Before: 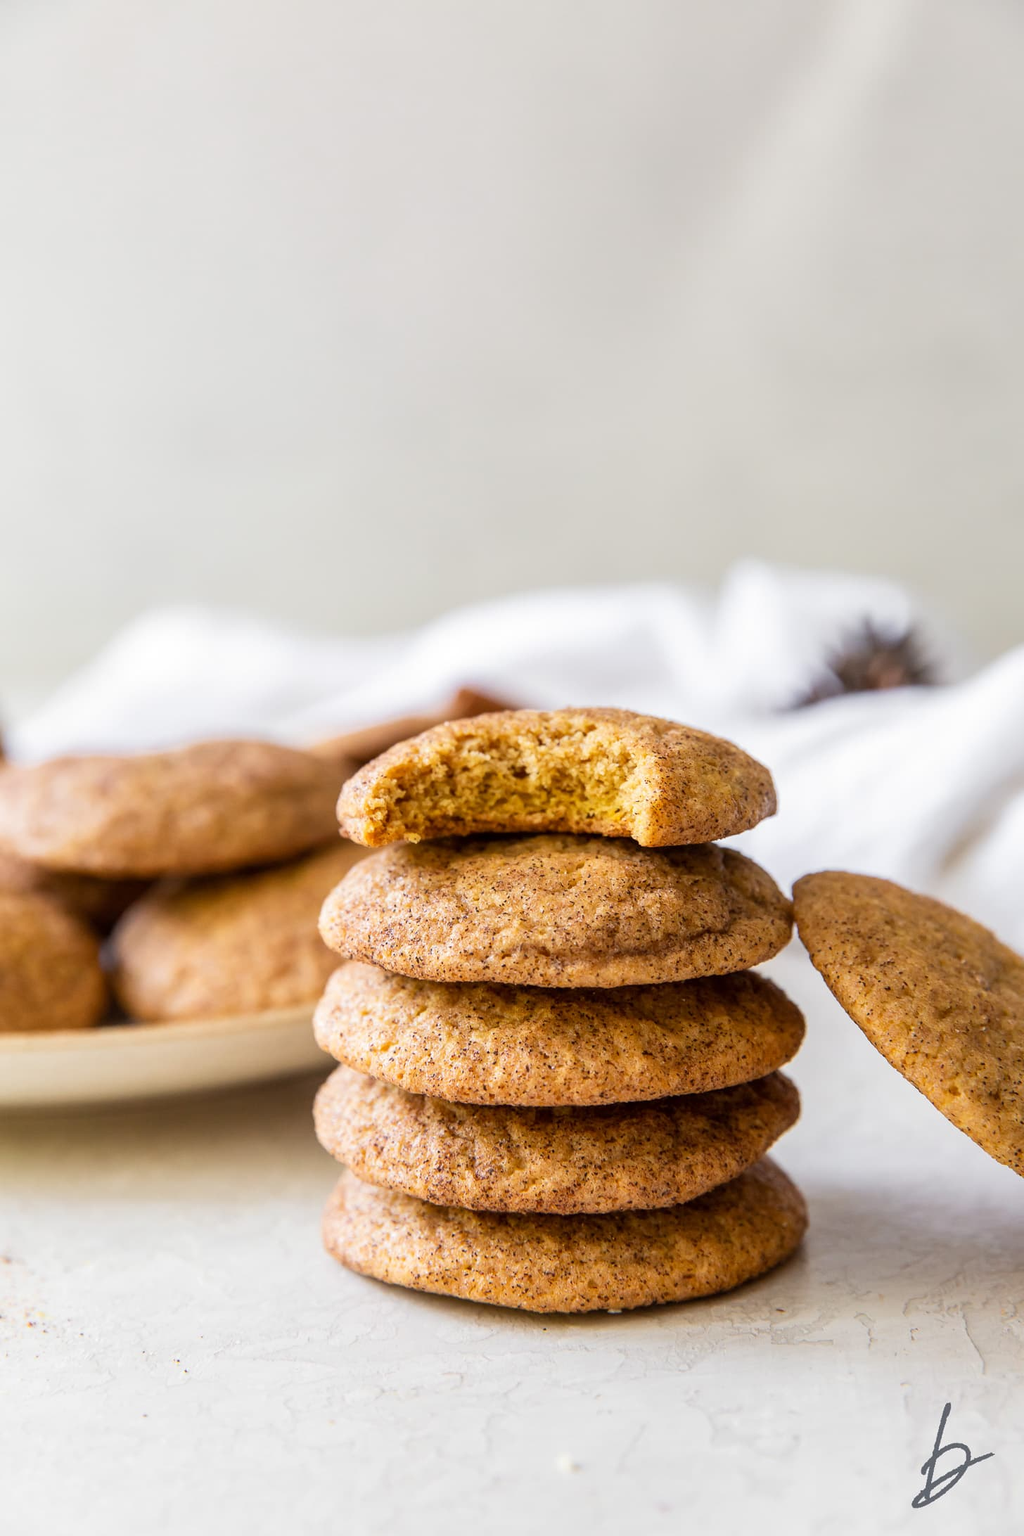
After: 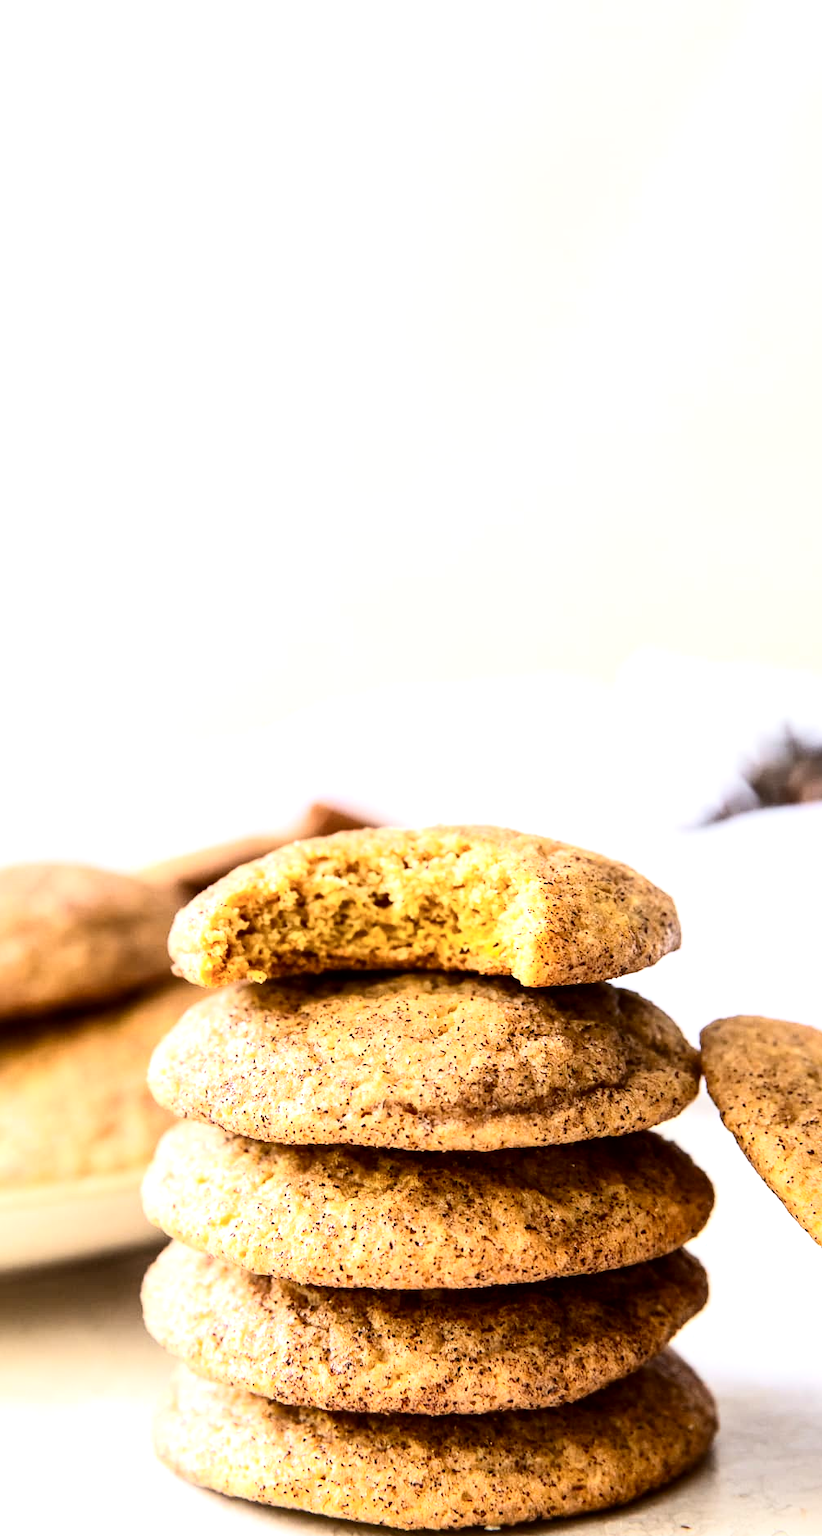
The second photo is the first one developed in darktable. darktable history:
crop: left 18.818%, right 12.249%, bottom 14.152%
contrast brightness saturation: contrast 0.298
tone equalizer: -8 EV -0.719 EV, -7 EV -0.688 EV, -6 EV -0.569 EV, -5 EV -0.419 EV, -3 EV 0.392 EV, -2 EV 0.6 EV, -1 EV 0.693 EV, +0 EV 0.774 EV
